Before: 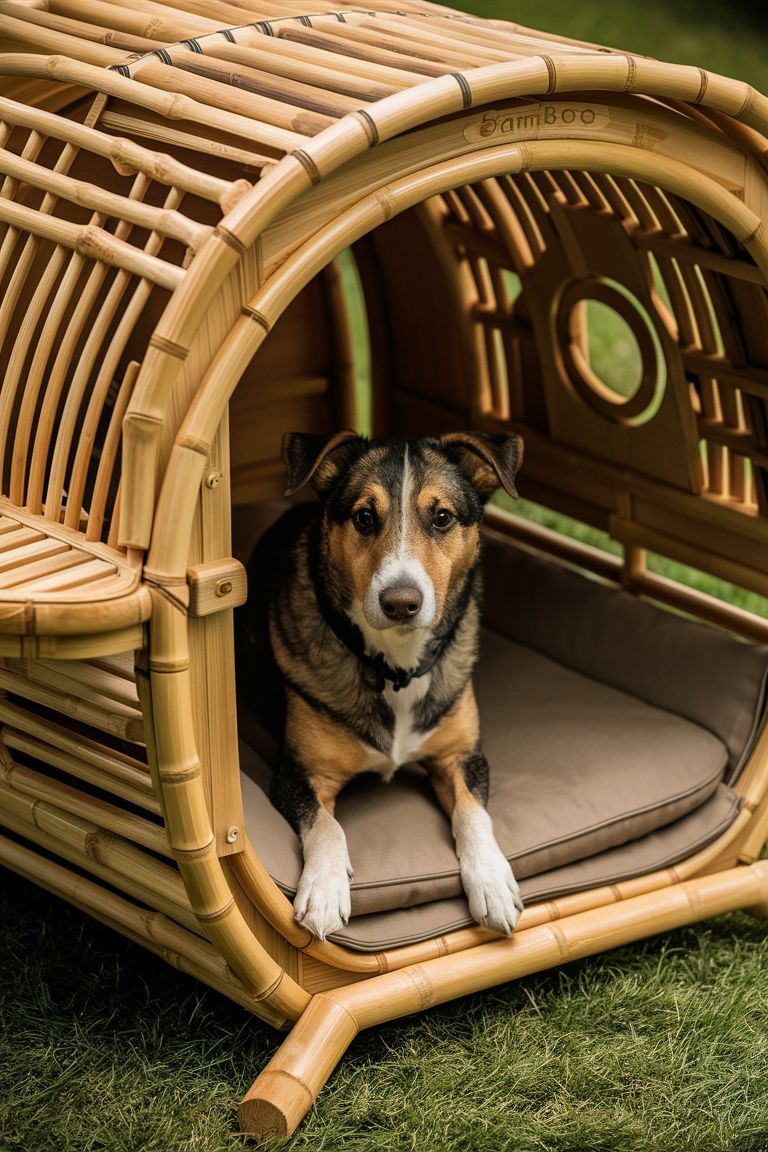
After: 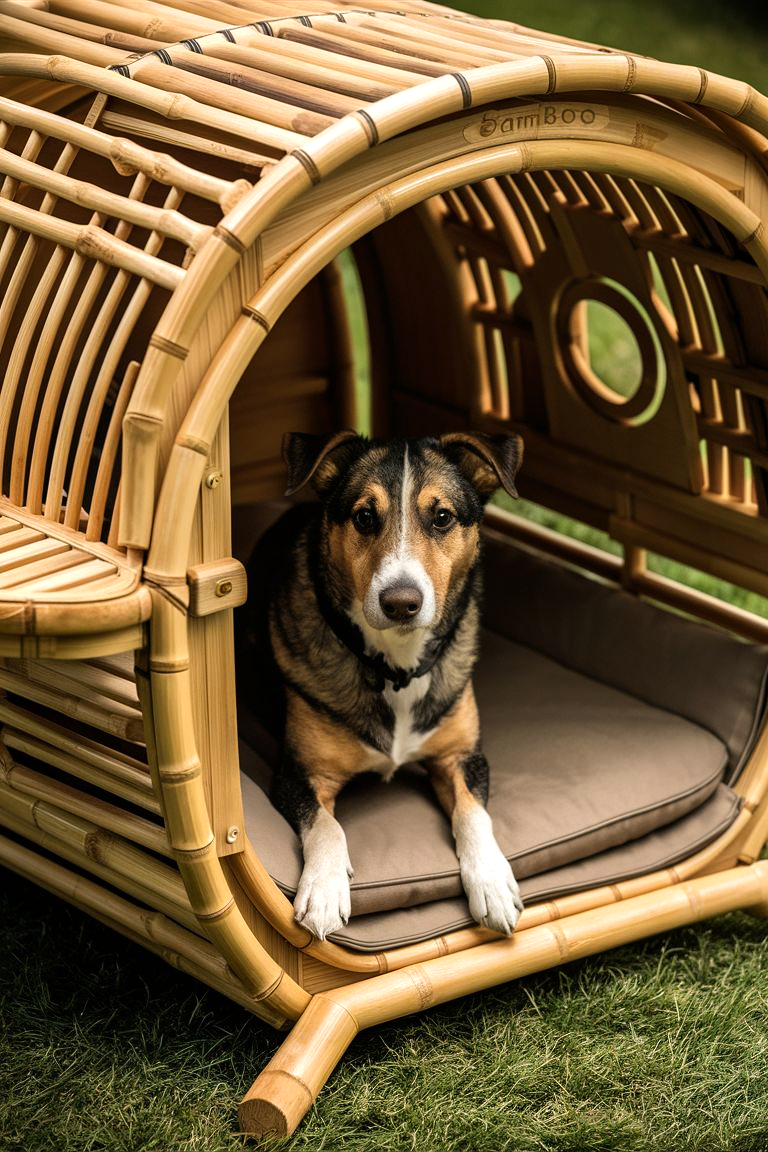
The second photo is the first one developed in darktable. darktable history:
tone equalizer: -8 EV -0.417 EV, -7 EV -0.389 EV, -6 EV -0.333 EV, -5 EV -0.222 EV, -3 EV 0.222 EV, -2 EV 0.333 EV, -1 EV 0.389 EV, +0 EV 0.417 EV, edges refinement/feathering 500, mask exposure compensation -1.57 EV, preserve details no
color balance: on, module defaults
